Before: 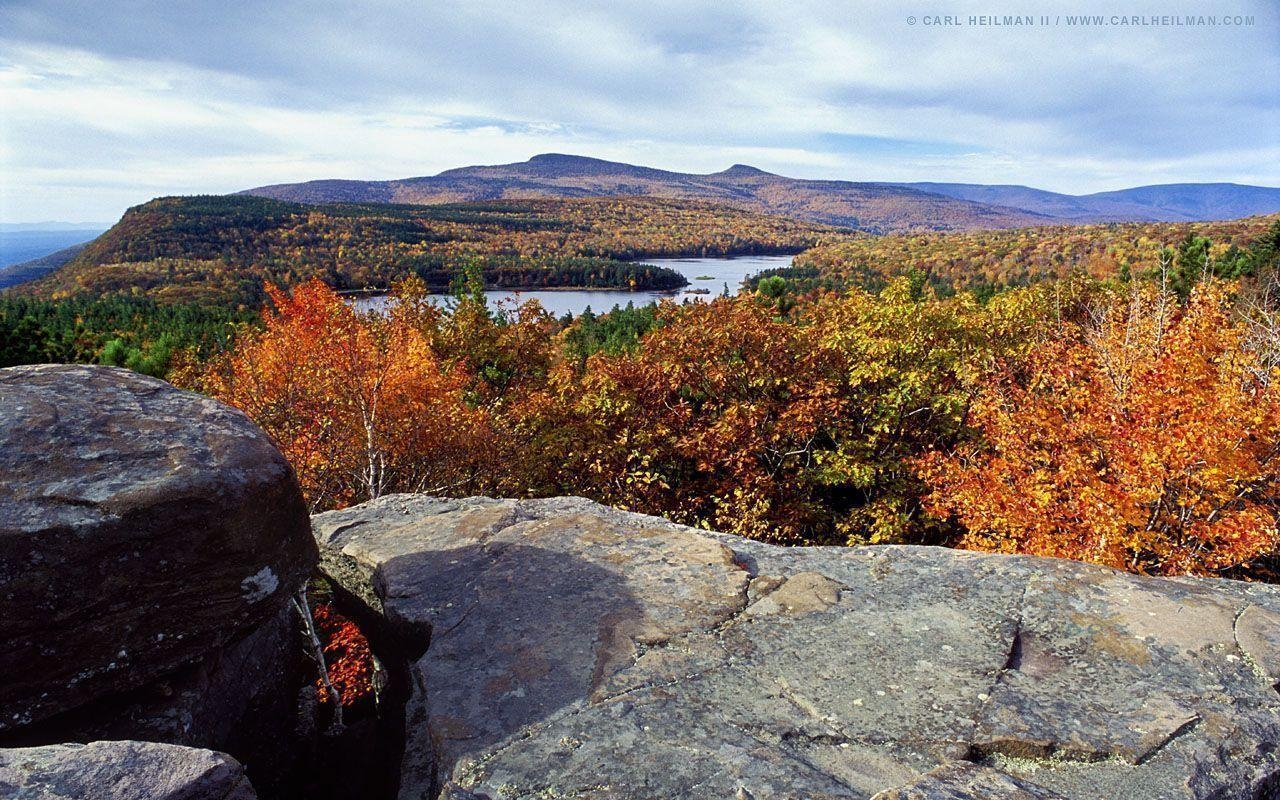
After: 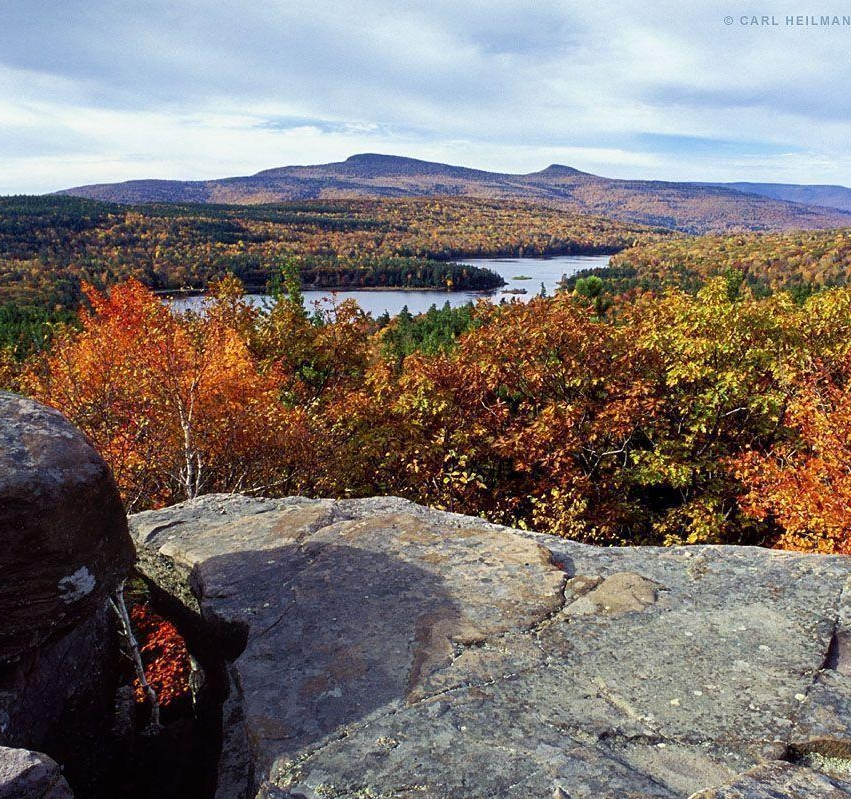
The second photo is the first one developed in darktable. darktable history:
crop and rotate: left 14.303%, right 19.137%
